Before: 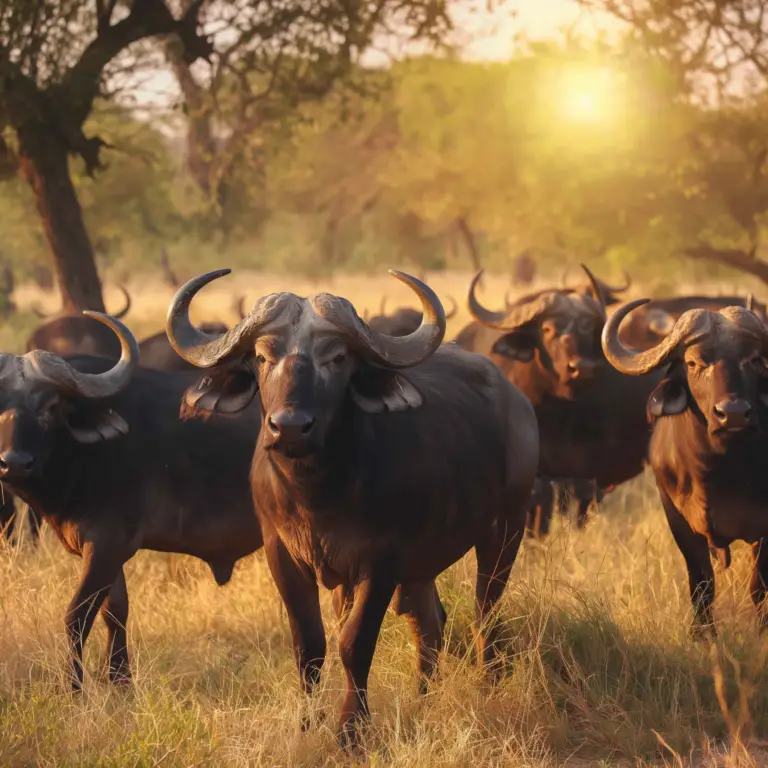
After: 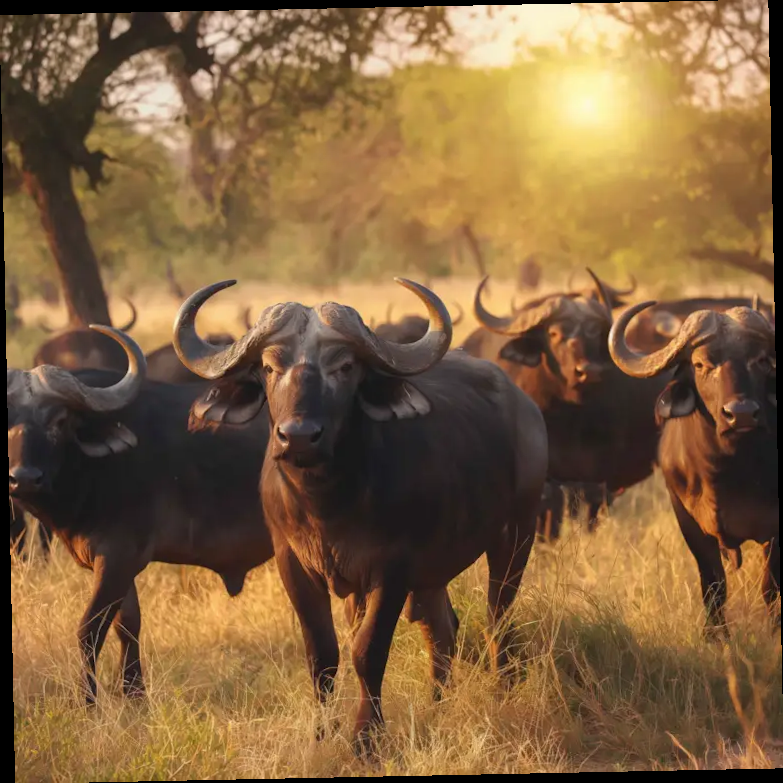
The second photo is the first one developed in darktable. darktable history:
rotate and perspective: rotation -1.17°, automatic cropping off
